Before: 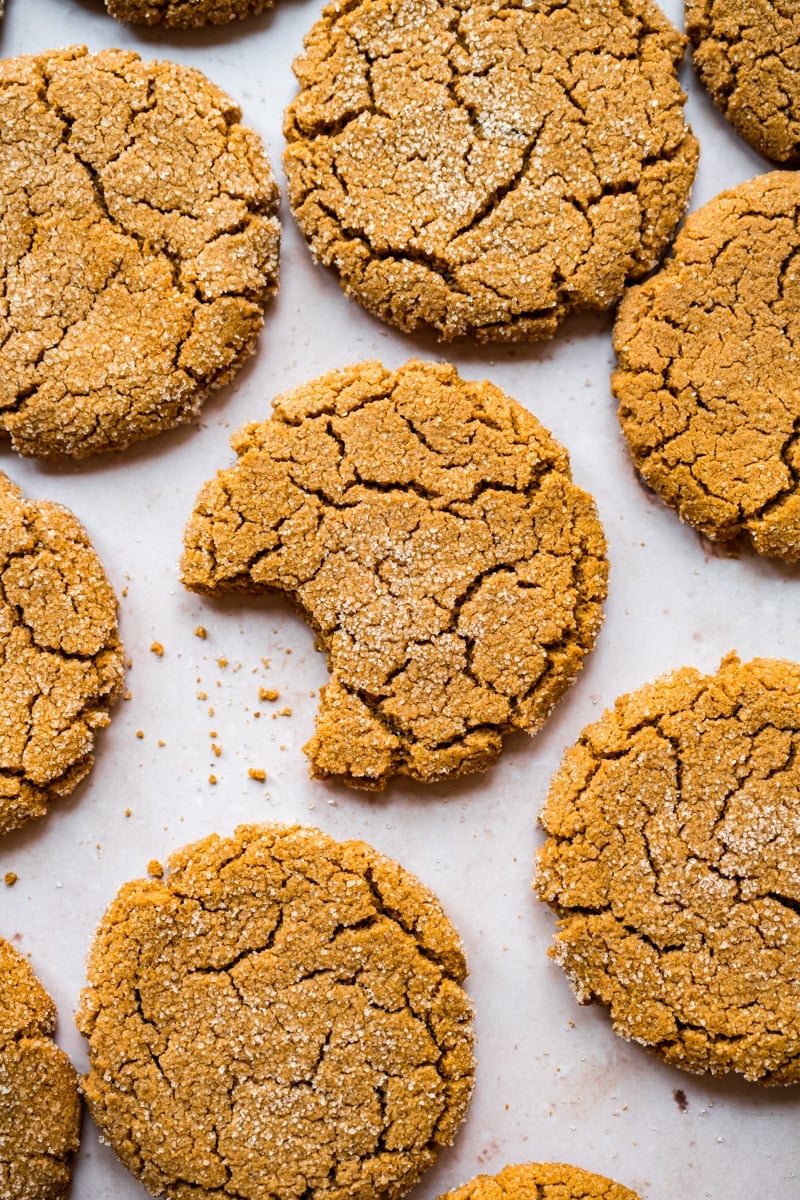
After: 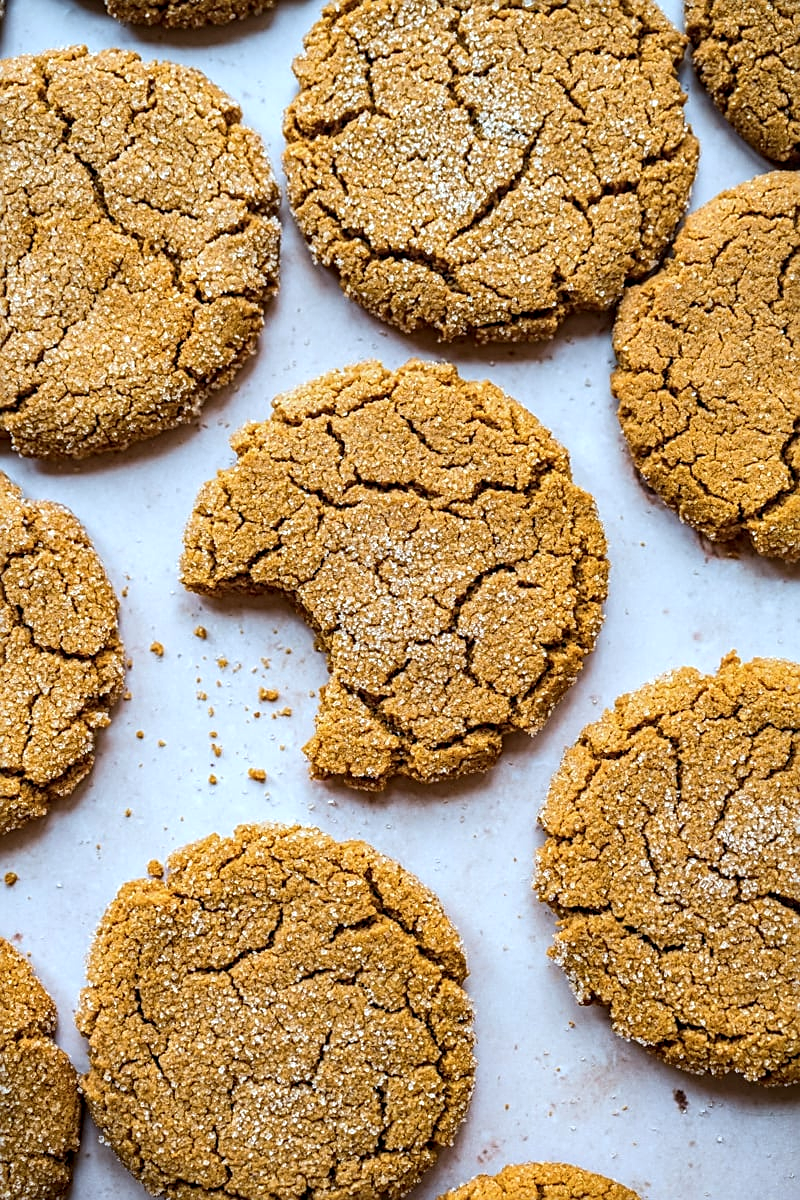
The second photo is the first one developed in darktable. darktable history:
sharpen: on, module defaults
local contrast: detail 130%
color calibration: output R [1.003, 0.027, -0.041, 0], output G [-0.018, 1.043, -0.038, 0], output B [0.071, -0.086, 1.017, 0], gray › normalize channels true, illuminant F (fluorescent), F source F9 (Cool White Deluxe 4150 K) – high CRI, x 0.374, y 0.373, temperature 4160.46 K, gamut compression 0.007
